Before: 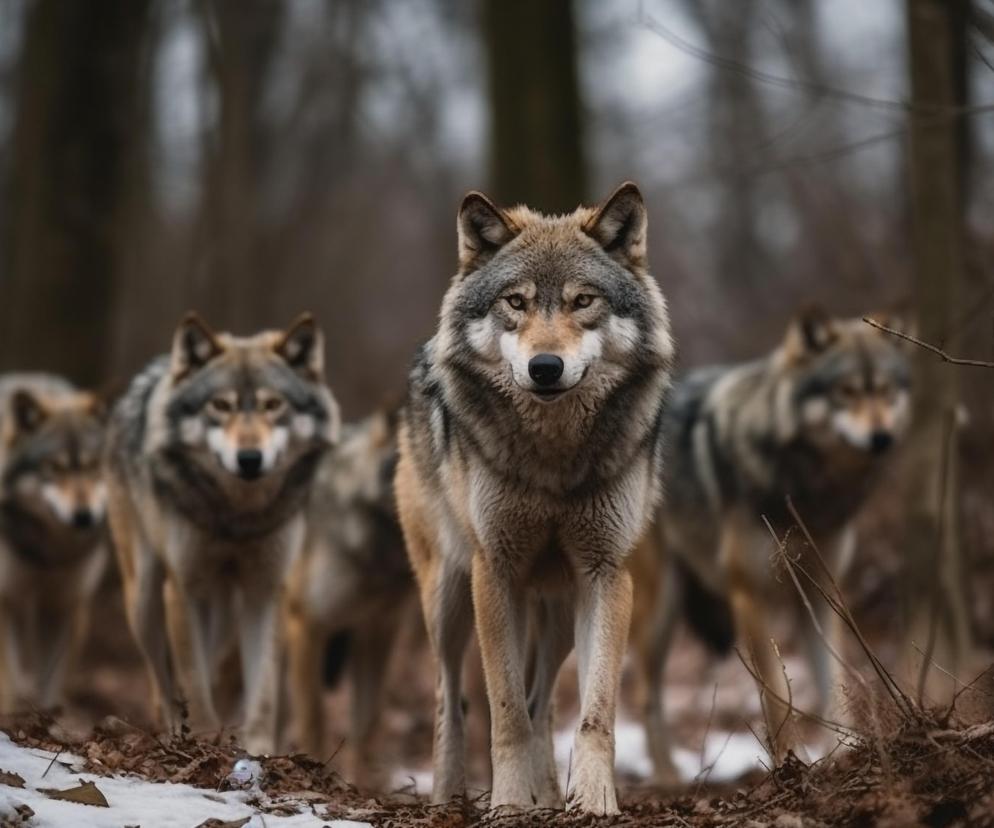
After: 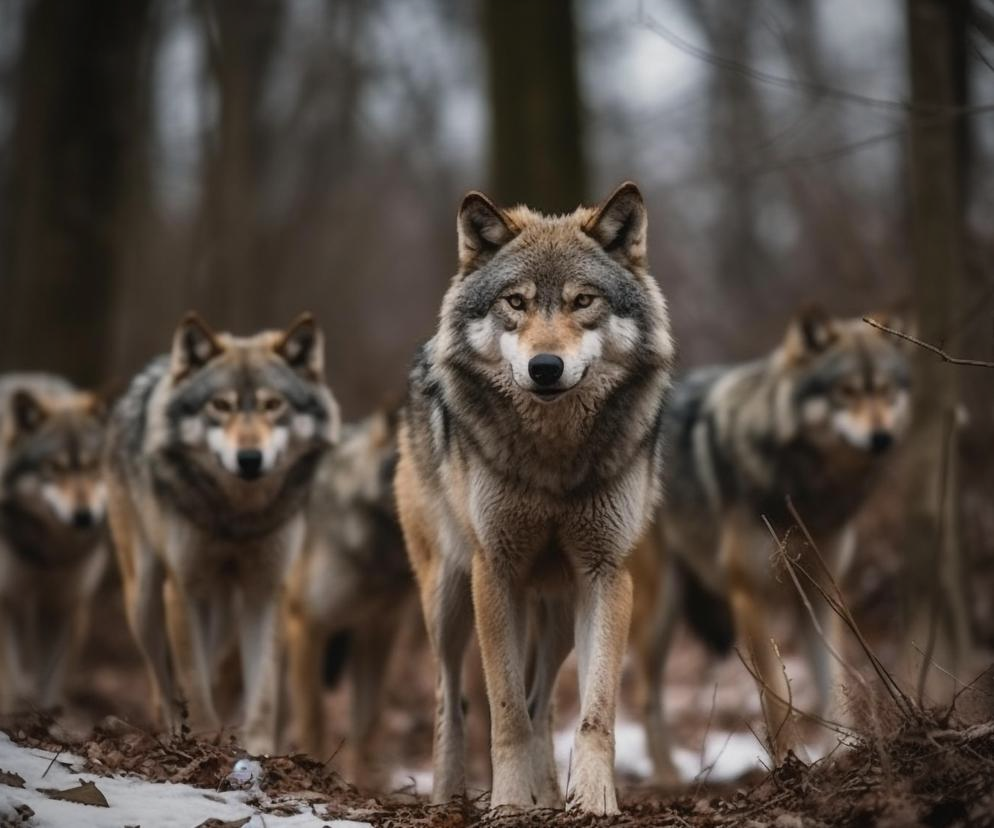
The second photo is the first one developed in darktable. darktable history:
vignetting: fall-off radius 63.35%
